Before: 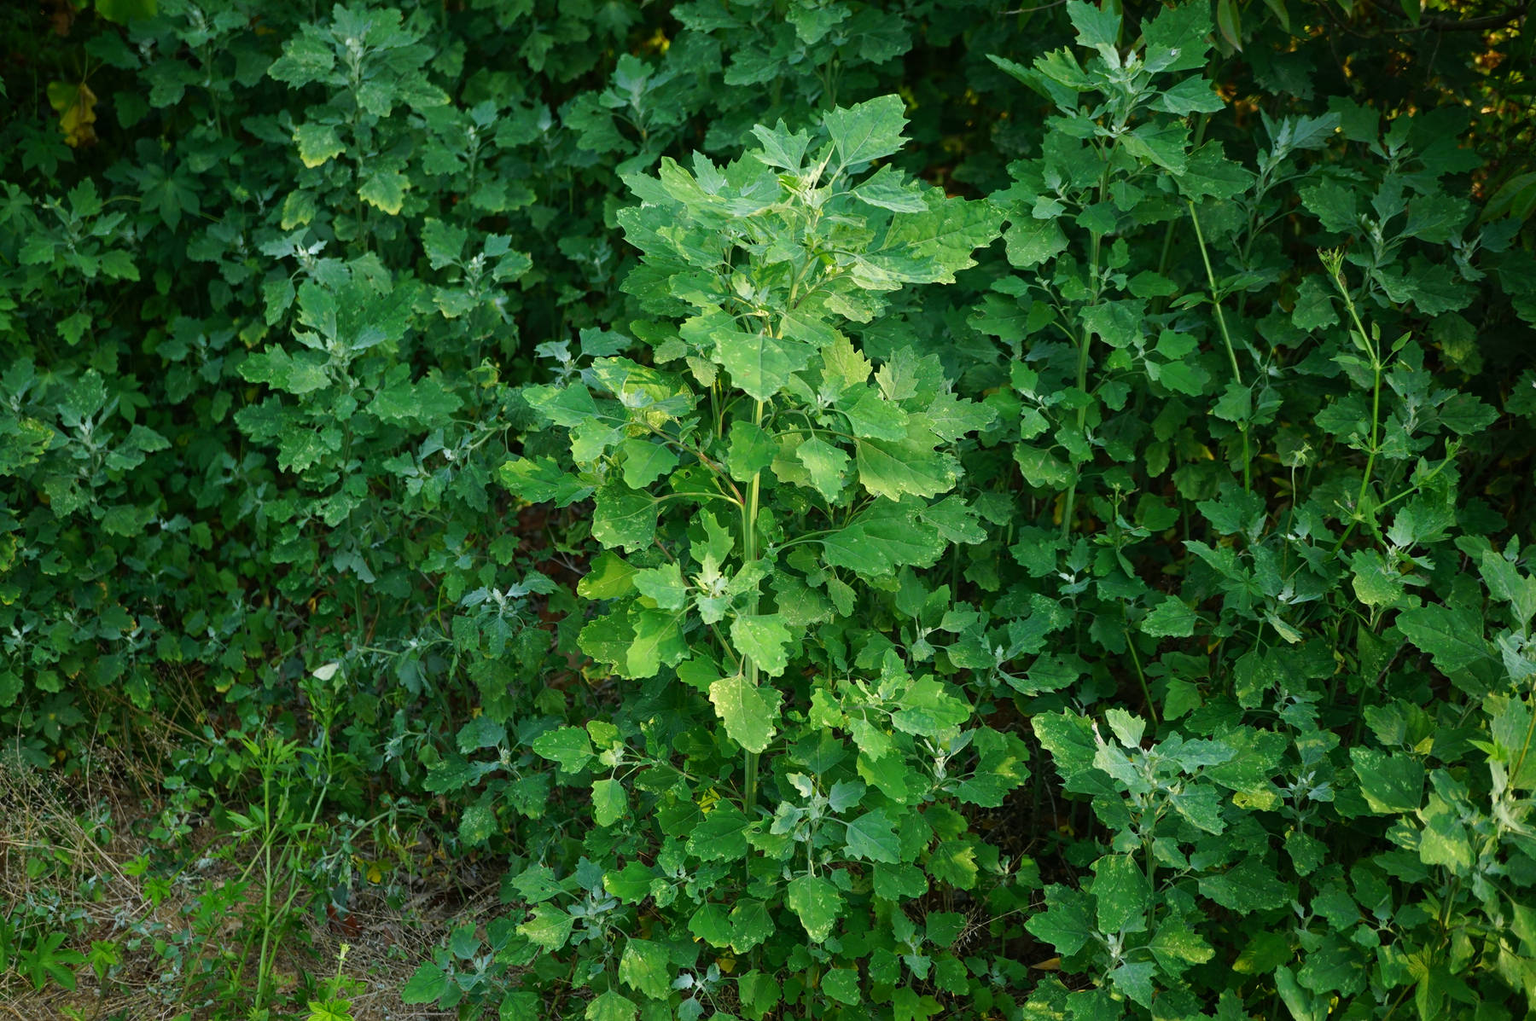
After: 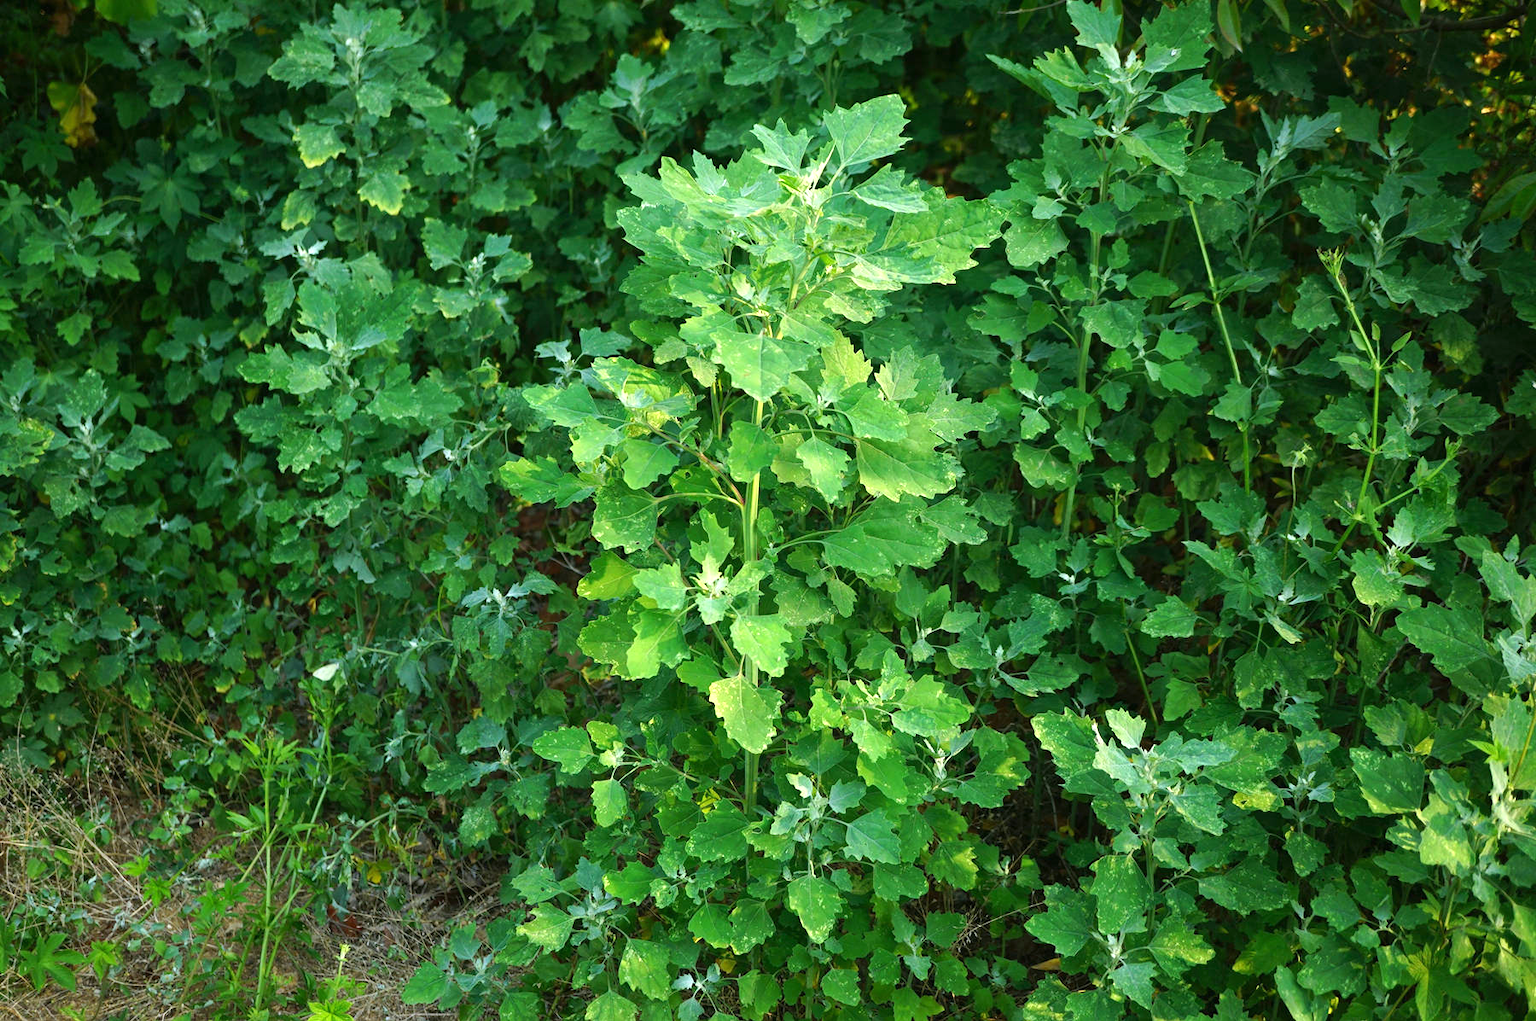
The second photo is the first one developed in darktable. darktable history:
exposure: black level correction 0, exposure 0.693 EV, compensate exposure bias true, compensate highlight preservation false
